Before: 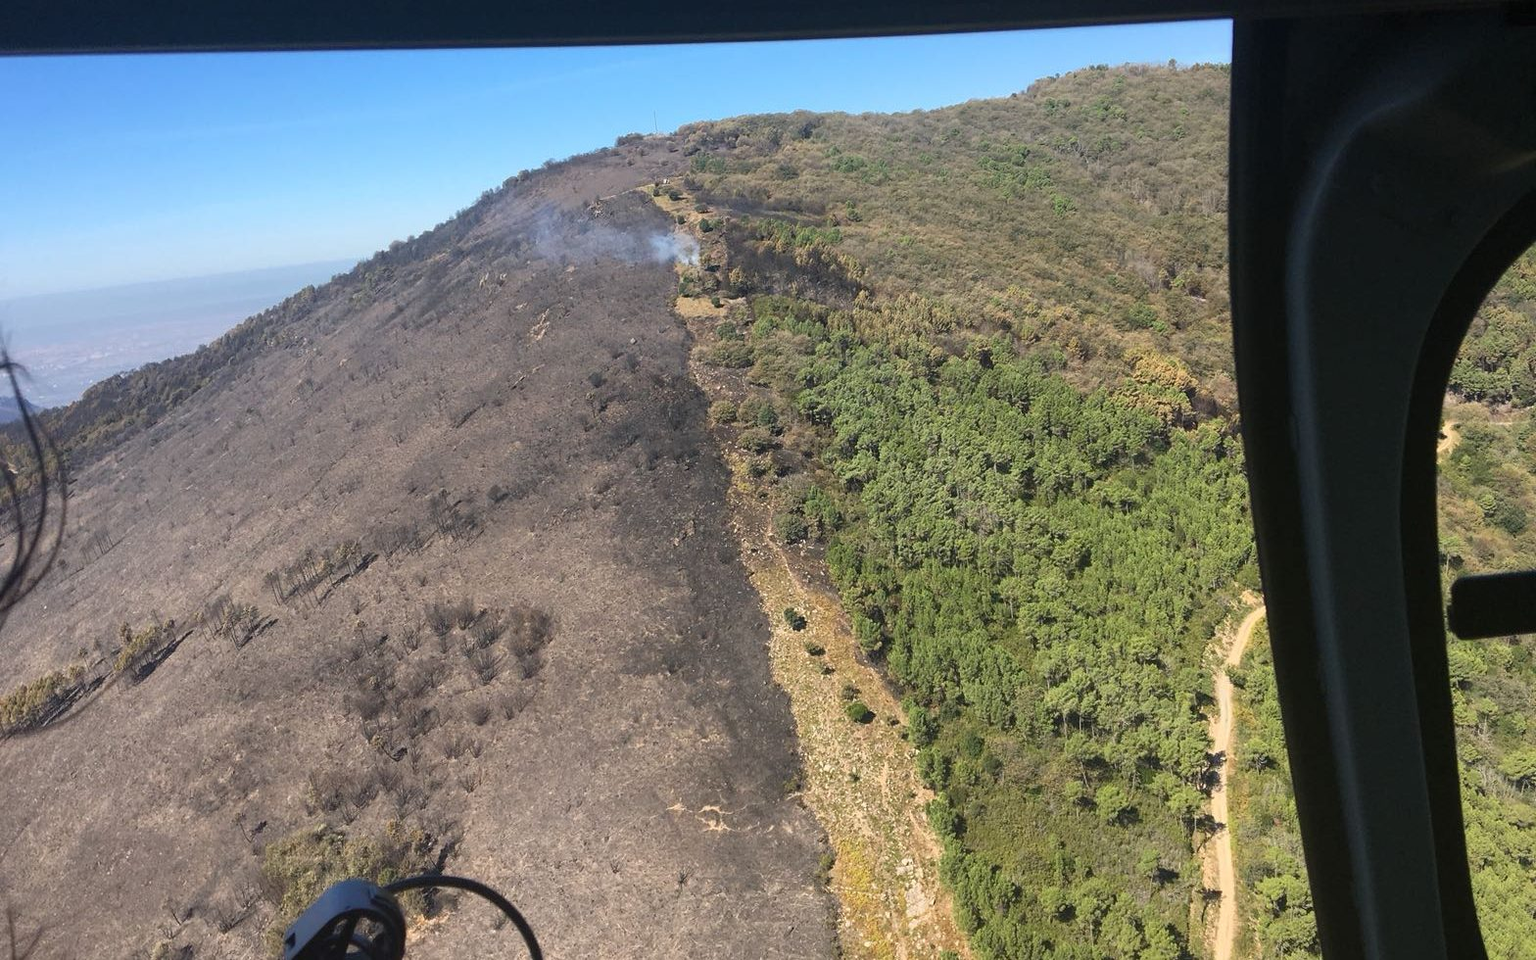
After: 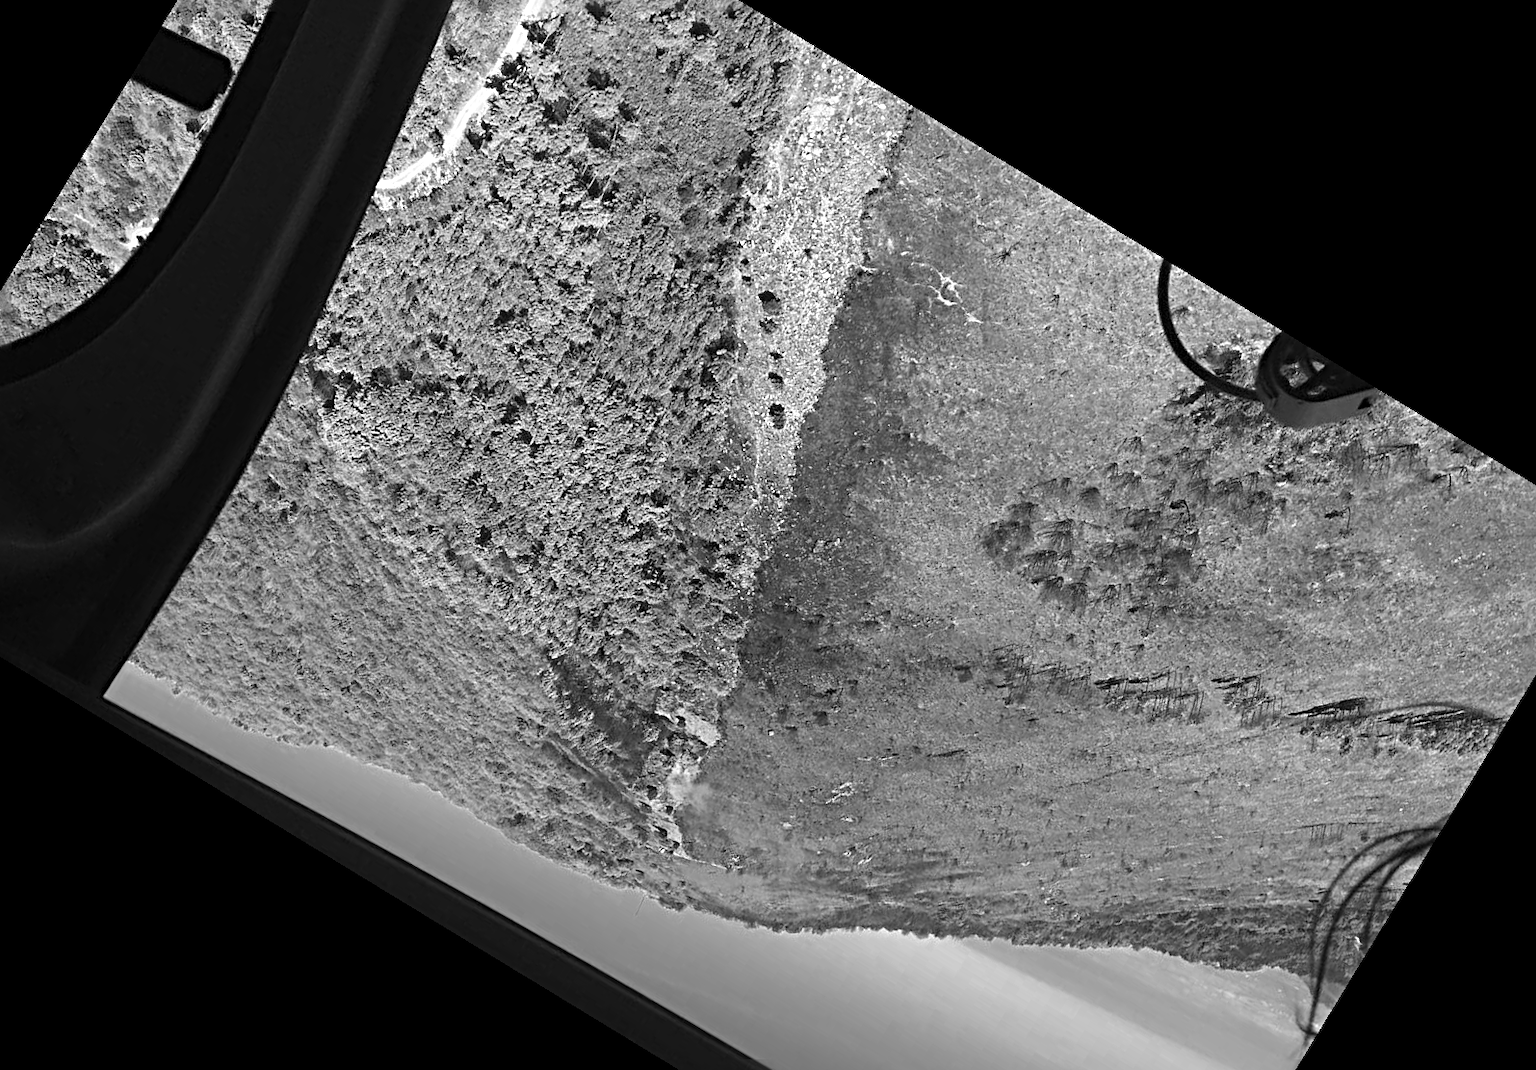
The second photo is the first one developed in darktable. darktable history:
crop and rotate: angle 148.68°, left 9.111%, top 15.603%, right 4.588%, bottom 17.041%
color zones: curves: ch0 [(0.002, 0.593) (0.143, 0.417) (0.285, 0.541) (0.455, 0.289) (0.608, 0.327) (0.727, 0.283) (0.869, 0.571) (1, 0.603)]; ch1 [(0, 0) (0.143, 0) (0.286, 0) (0.429, 0) (0.571, 0) (0.714, 0) (0.857, 0)]
rotate and perspective: automatic cropping original format, crop left 0, crop top 0
tone equalizer: -8 EV -0.417 EV, -7 EV -0.389 EV, -6 EV -0.333 EV, -5 EV -0.222 EV, -3 EV 0.222 EV, -2 EV 0.333 EV, -1 EV 0.389 EV, +0 EV 0.417 EV, edges refinement/feathering 500, mask exposure compensation -1.57 EV, preserve details no
color balance rgb: linear chroma grading › global chroma 6.48%, perceptual saturation grading › global saturation 12.96%, global vibrance 6.02%
sharpen: radius 4.883
